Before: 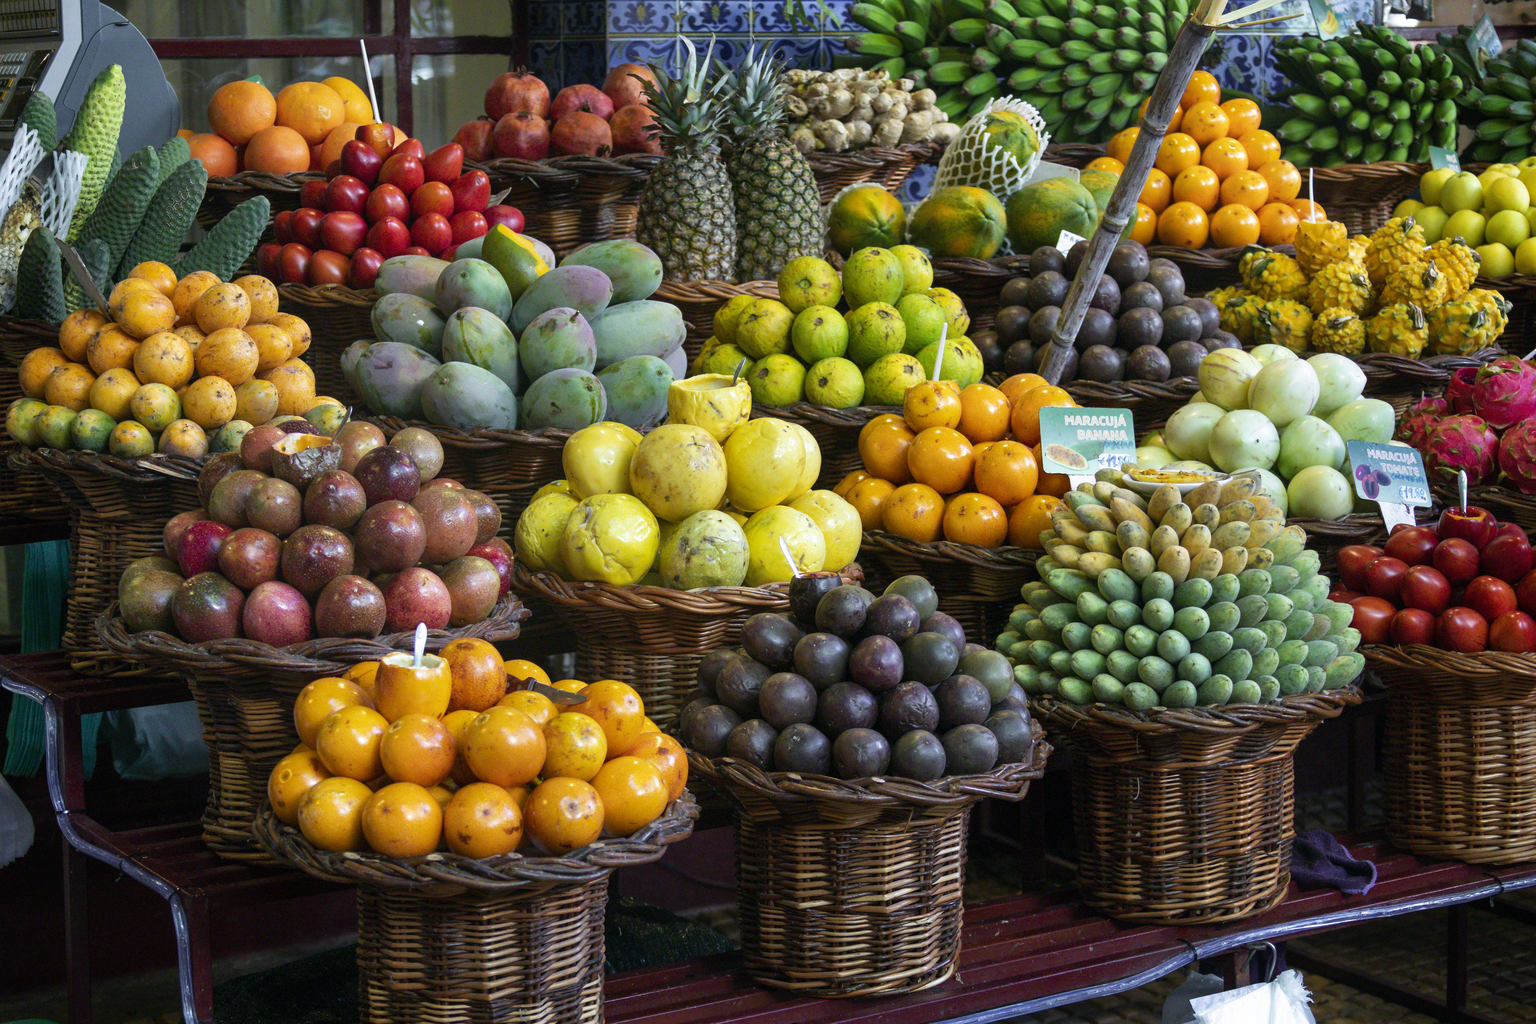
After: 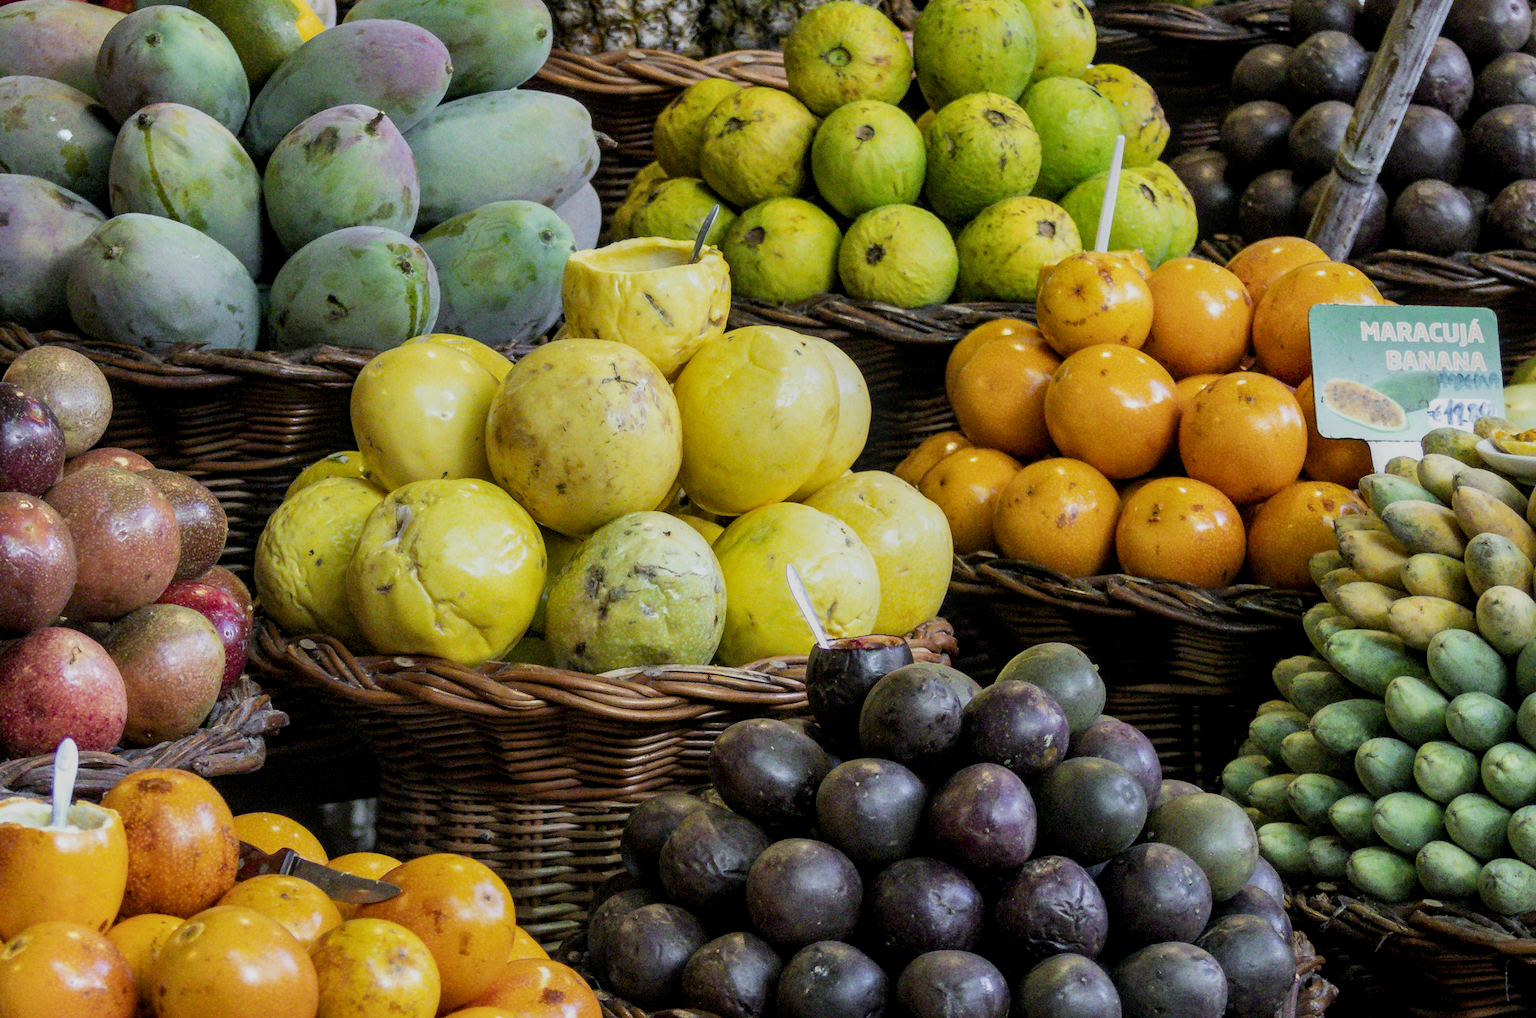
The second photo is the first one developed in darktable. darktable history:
filmic rgb: black relative exposure -7.65 EV, white relative exposure 4.56 EV, hardness 3.61
local contrast: detail 130%
crop: left 25.276%, top 24.984%, right 24.983%, bottom 25.535%
